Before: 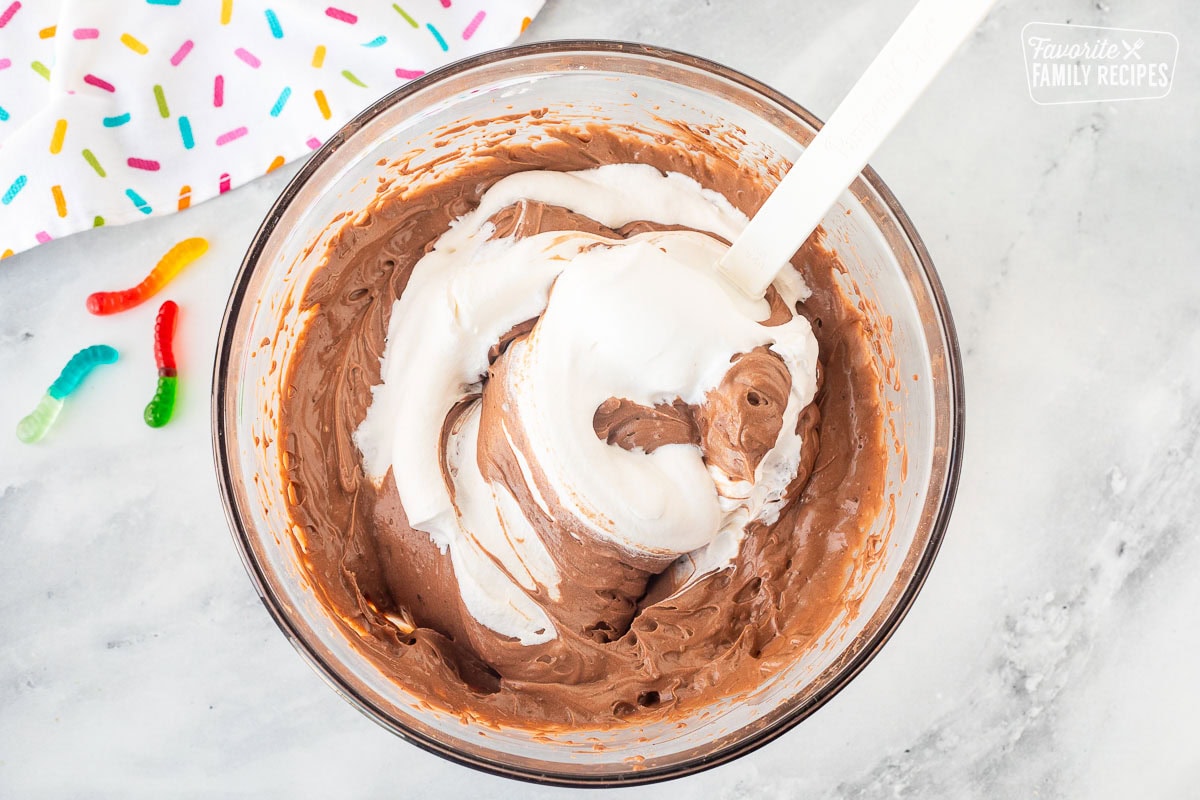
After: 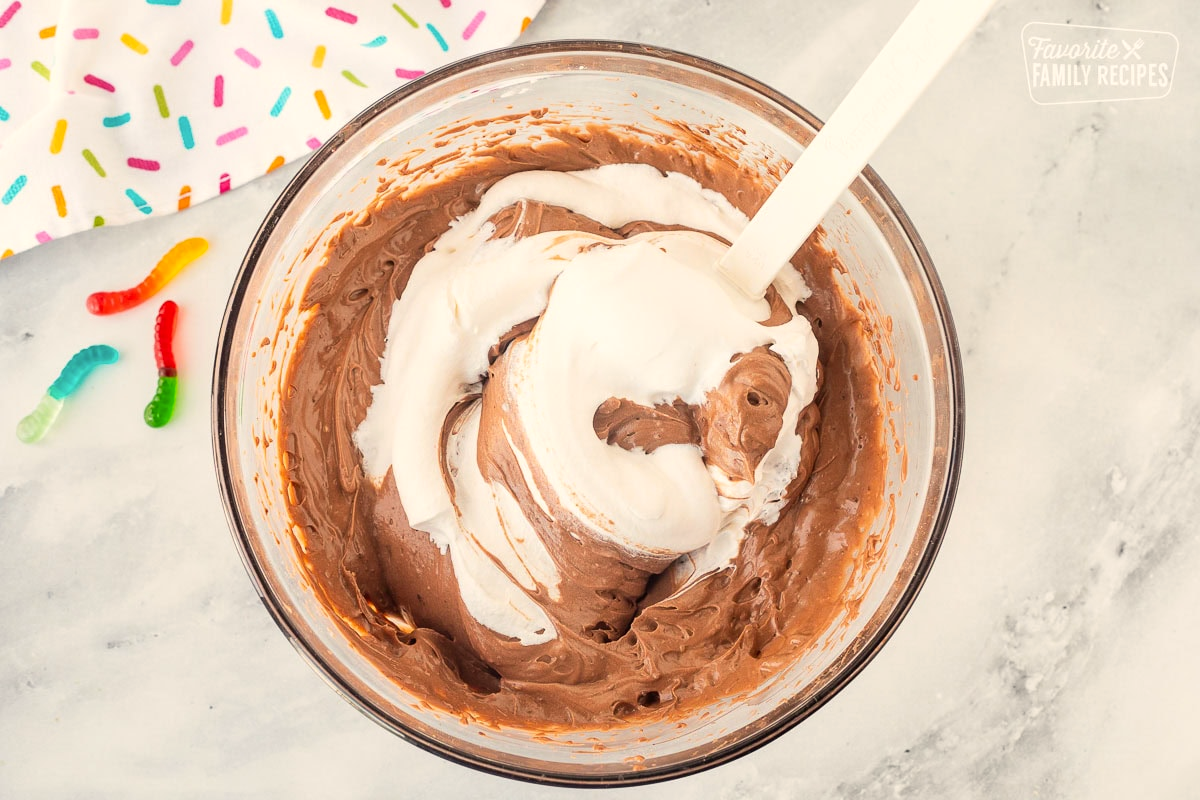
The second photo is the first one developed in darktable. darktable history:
color calibration: x 0.329, y 0.345, temperature 5633 K
exposure: black level correction 0, compensate exposure bias true, compensate highlight preservation false
